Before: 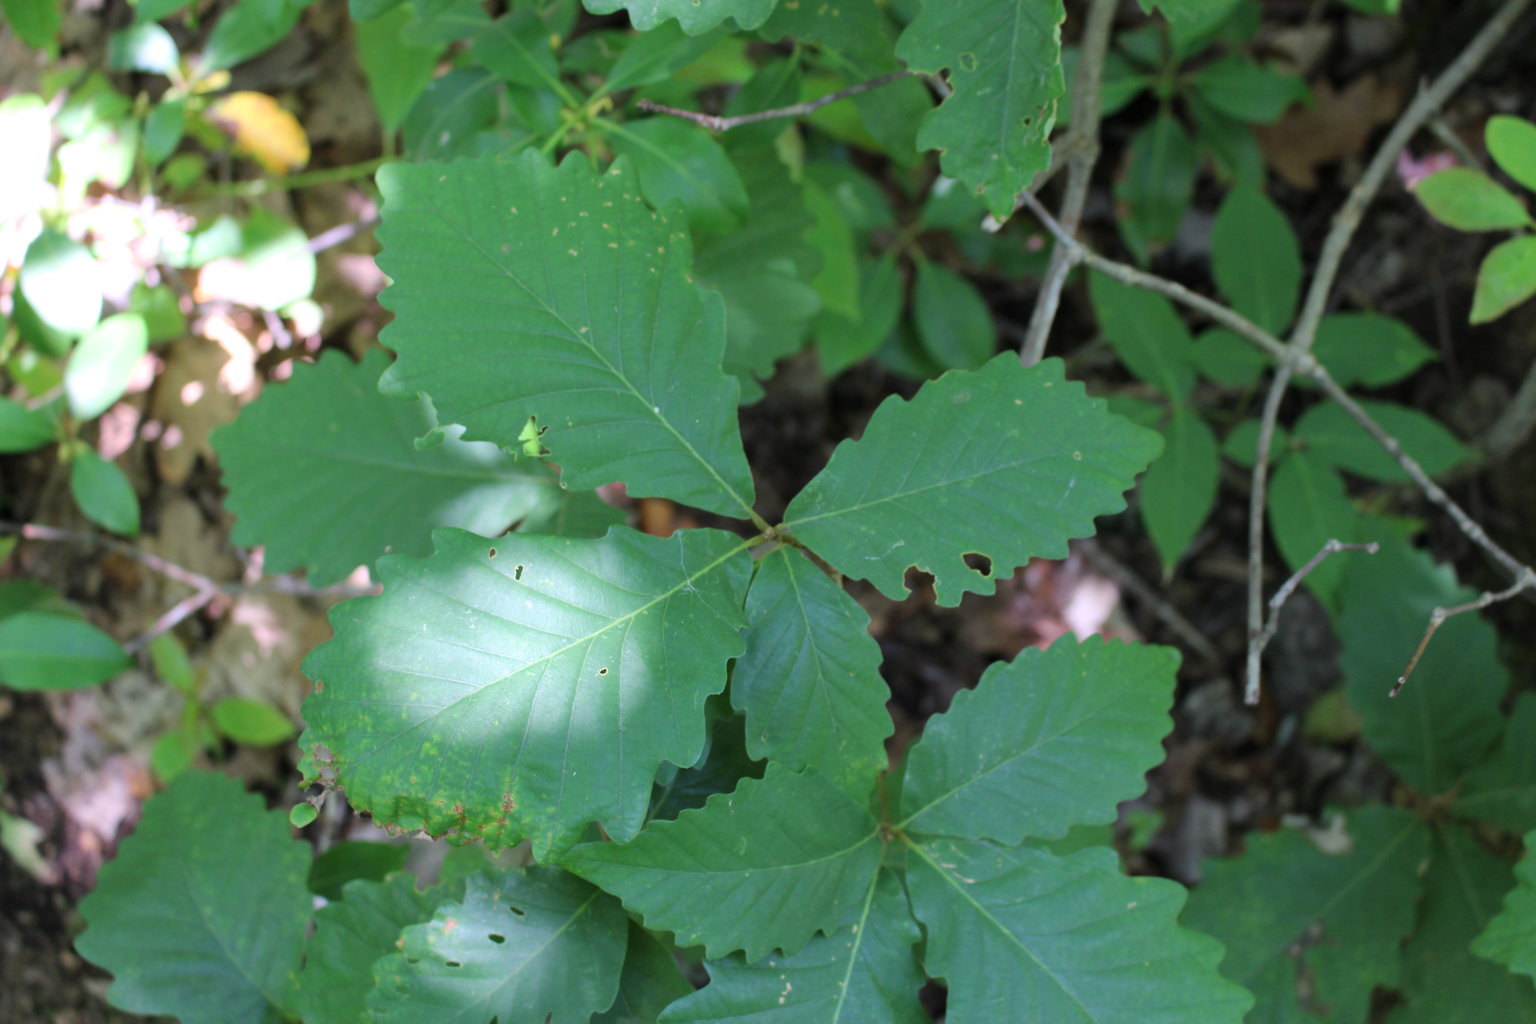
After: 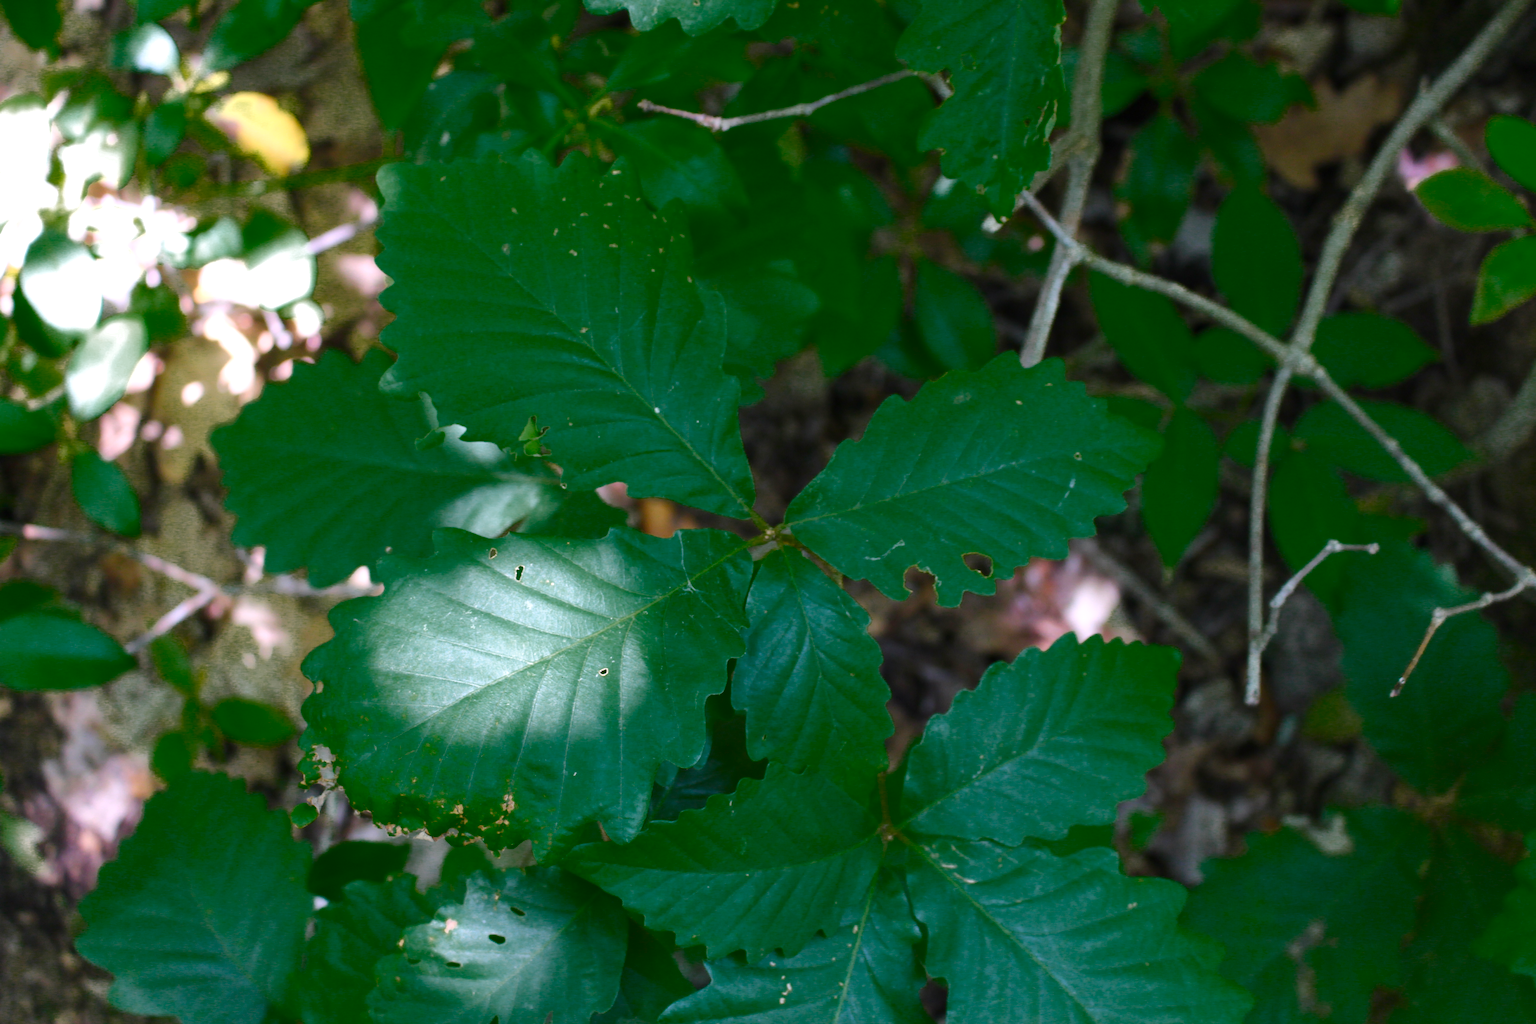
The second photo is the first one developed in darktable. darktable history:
color zones: curves: ch0 [(0.25, 0.5) (0.347, 0.092) (0.75, 0.5)]; ch1 [(0.25, 0.5) (0.33, 0.51) (0.75, 0.5)]
color balance rgb: linear chroma grading › shadows 32%, linear chroma grading › global chroma -2%, linear chroma grading › mid-tones 4%, perceptual saturation grading › global saturation -2%, perceptual saturation grading › highlights -8%, perceptual saturation grading › mid-tones 8%, perceptual saturation grading › shadows 4%, perceptual brilliance grading › highlights 8%, perceptual brilliance grading › mid-tones 4%, perceptual brilliance grading › shadows 2%, global vibrance 16%, saturation formula JzAzBz (2021)
